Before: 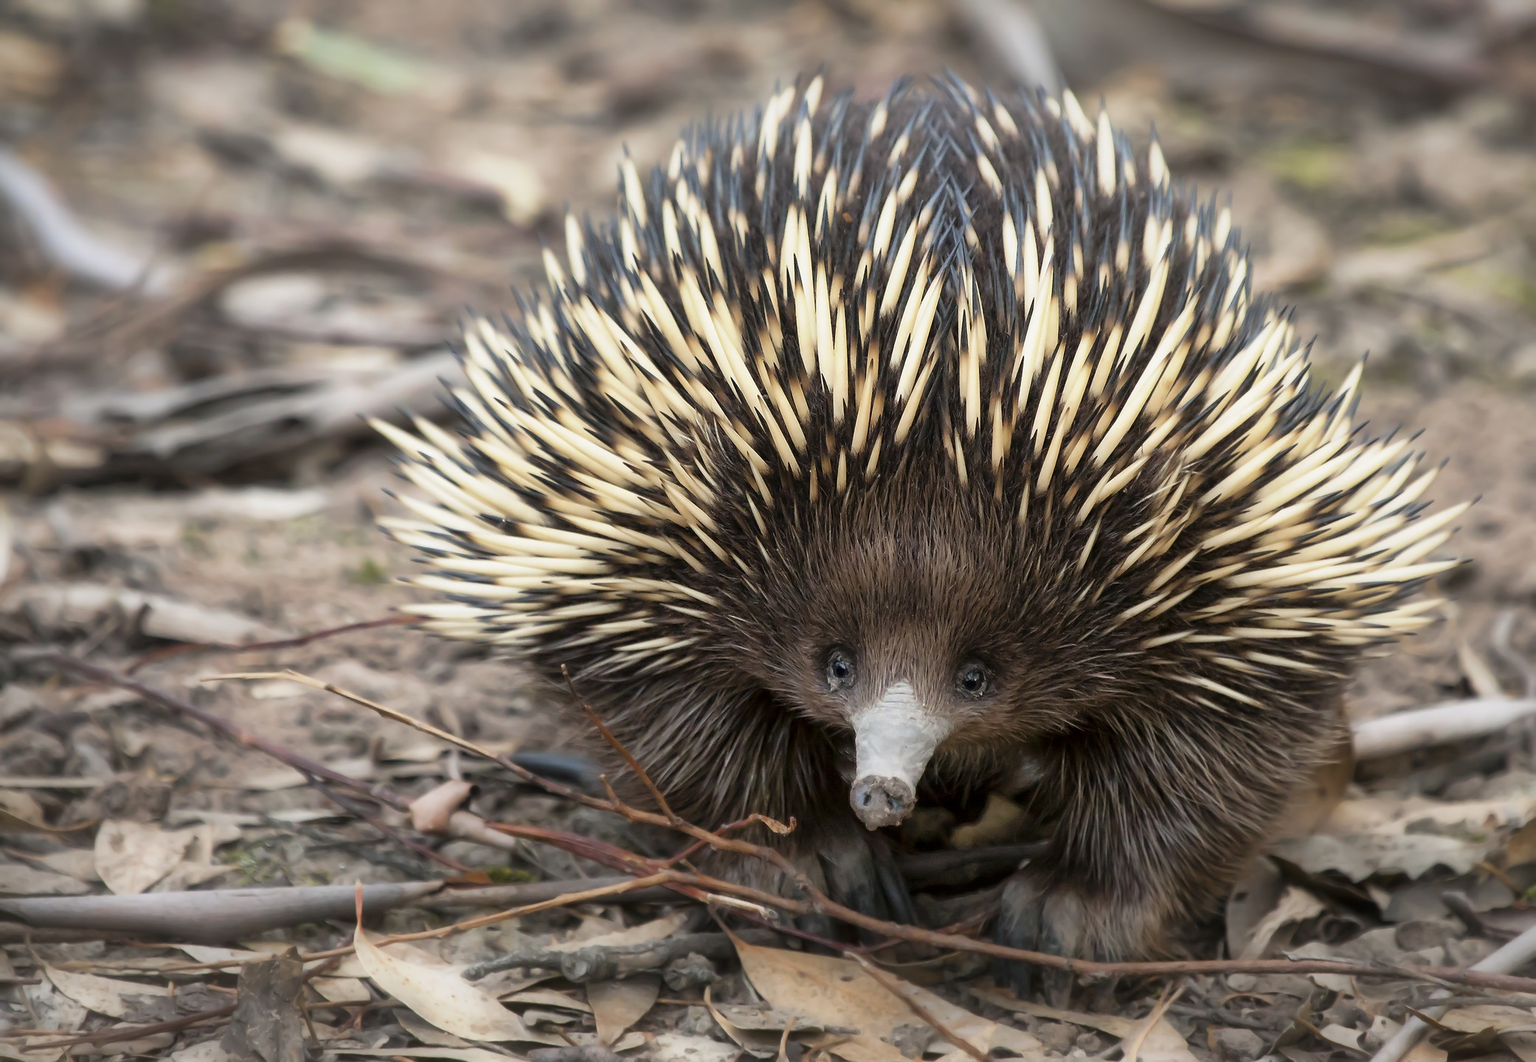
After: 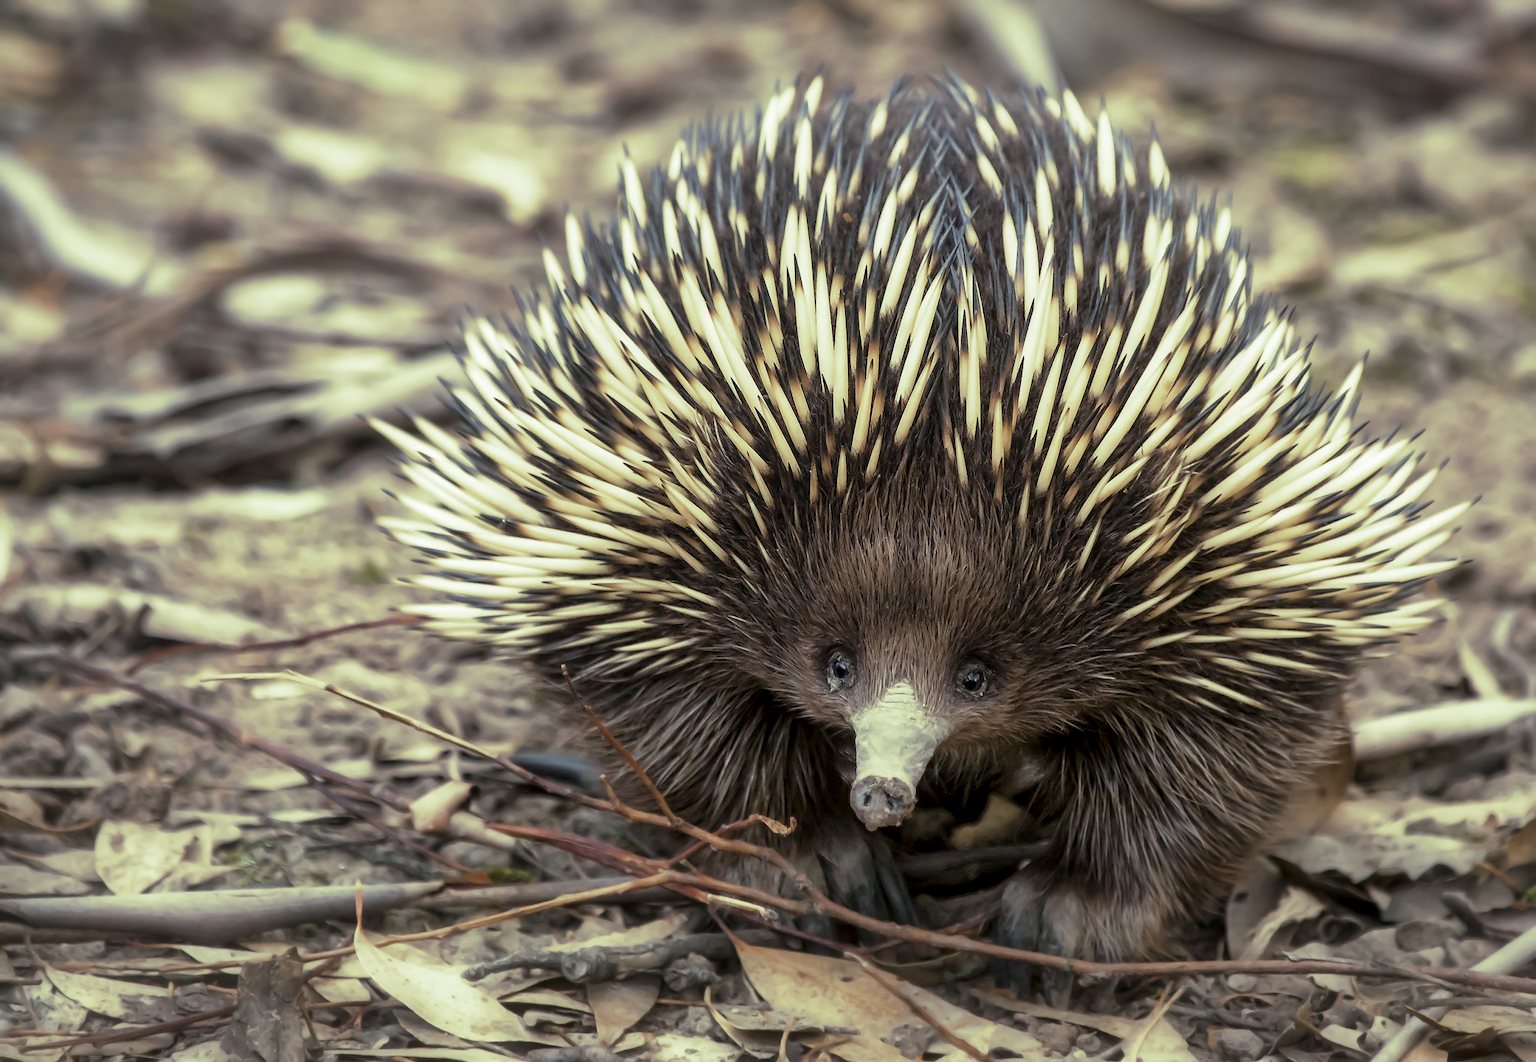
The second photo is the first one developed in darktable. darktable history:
local contrast: on, module defaults
split-toning: shadows › hue 290.82°, shadows › saturation 0.34, highlights › saturation 0.38, balance 0, compress 50%
